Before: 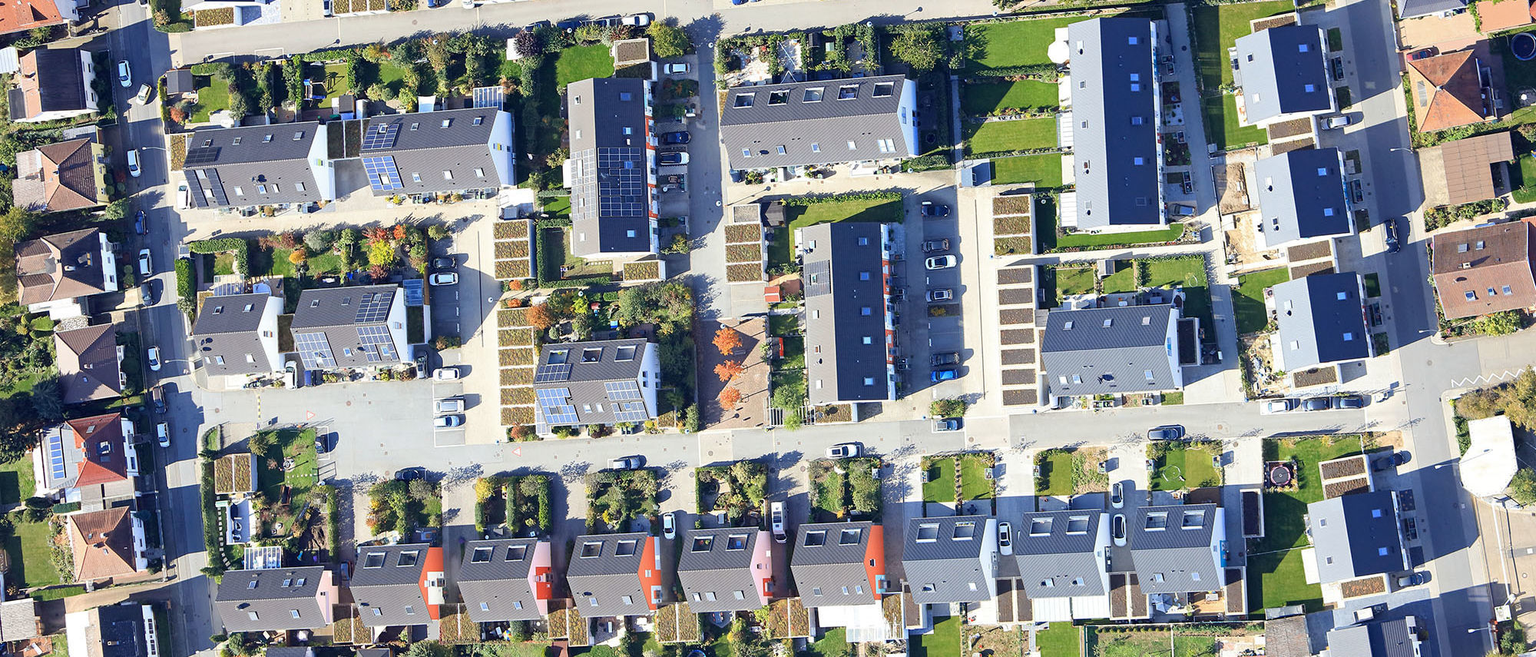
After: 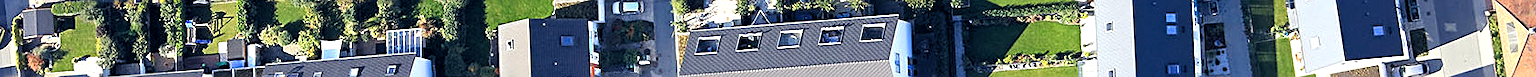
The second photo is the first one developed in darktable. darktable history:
color correction: highlights a* 0.207, highlights b* 2.7, shadows a* -0.874, shadows b* -4.78
crop and rotate: left 9.644%, top 9.491%, right 6.021%, bottom 80.509%
levels: levels [0.055, 0.477, 0.9]
sharpen: on, module defaults
